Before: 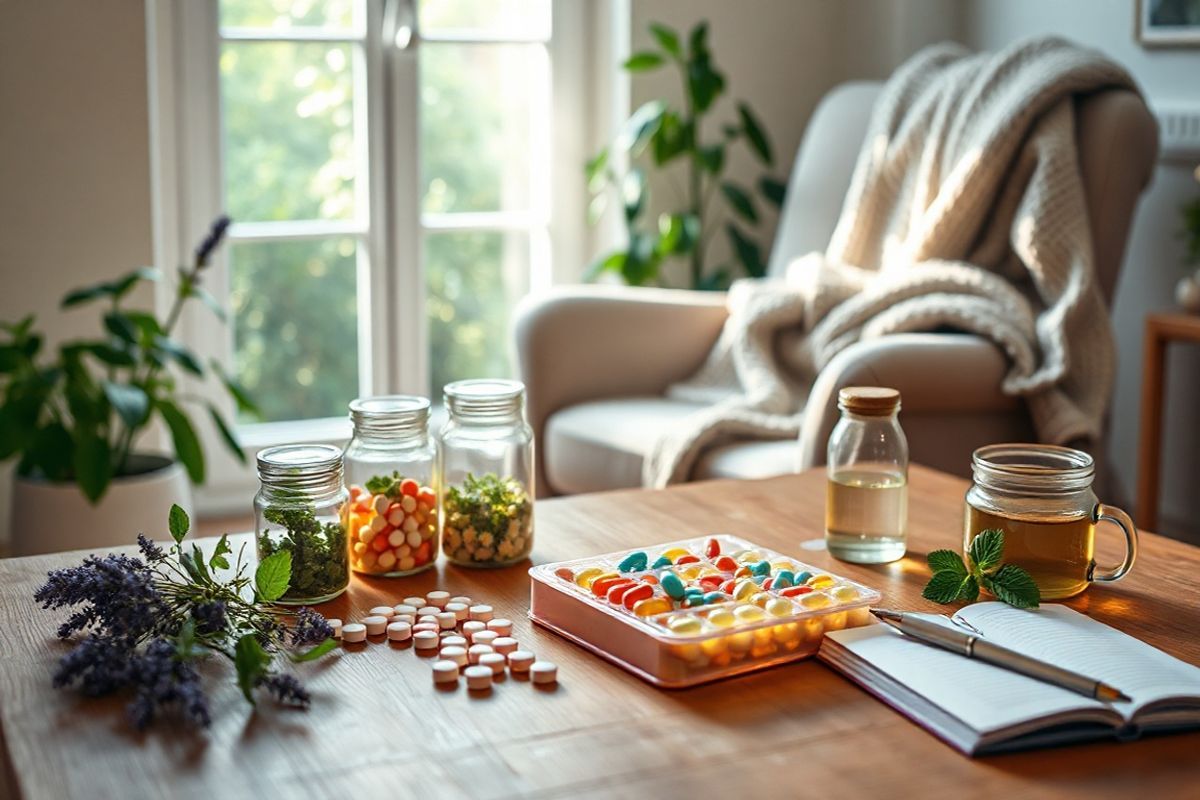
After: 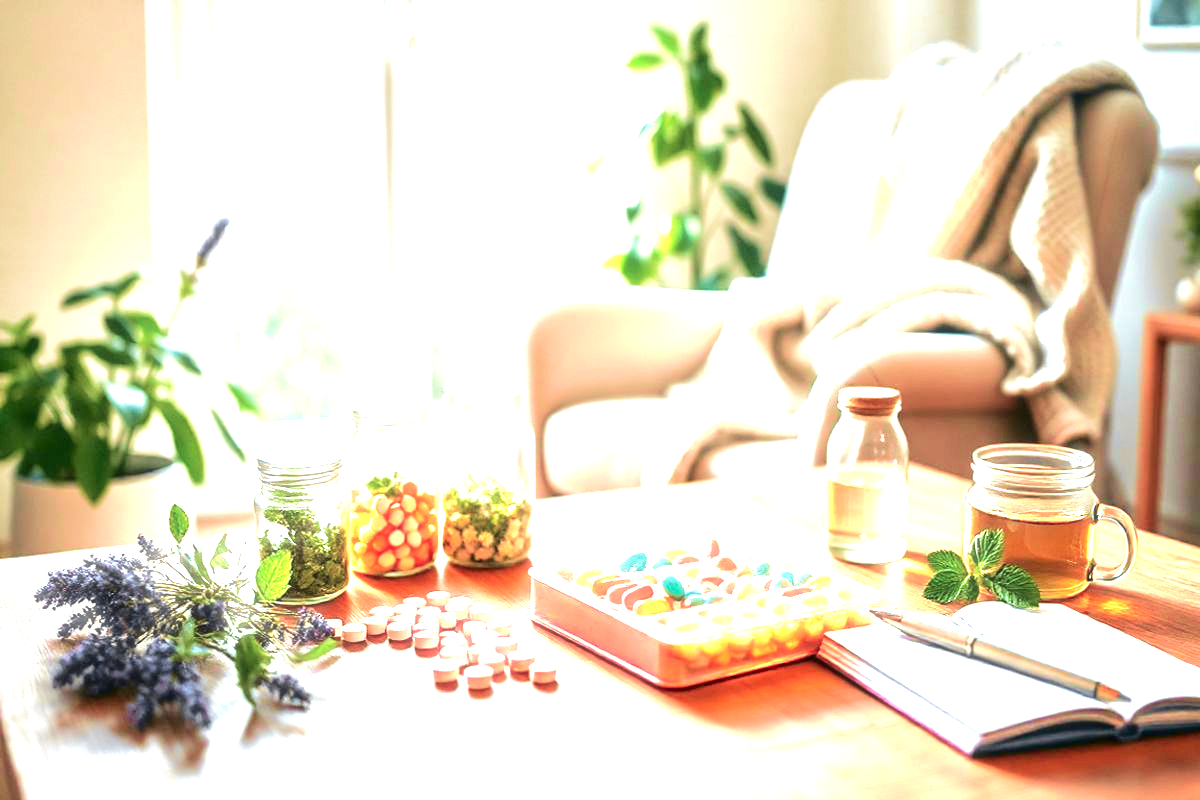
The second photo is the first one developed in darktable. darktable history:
exposure: black level correction 0, exposure 2.327 EV, compensate exposure bias true, compensate highlight preservation false
tone curve: curves: ch0 [(0.003, 0) (0.066, 0.031) (0.16, 0.089) (0.269, 0.218) (0.395, 0.408) (0.517, 0.56) (0.684, 0.734) (0.791, 0.814) (1, 1)]; ch1 [(0, 0) (0.164, 0.115) (0.337, 0.332) (0.39, 0.398) (0.464, 0.461) (0.501, 0.5) (0.507, 0.5) (0.534, 0.532) (0.577, 0.59) (0.652, 0.681) (0.733, 0.764) (0.819, 0.823) (1, 1)]; ch2 [(0, 0) (0.337, 0.382) (0.464, 0.476) (0.501, 0.5) (0.527, 0.54) (0.551, 0.565) (0.628, 0.632) (0.689, 0.686) (1, 1)], color space Lab, independent channels, preserve colors none
velvia: strength 45%
haze removal: strength -0.1, adaptive false
